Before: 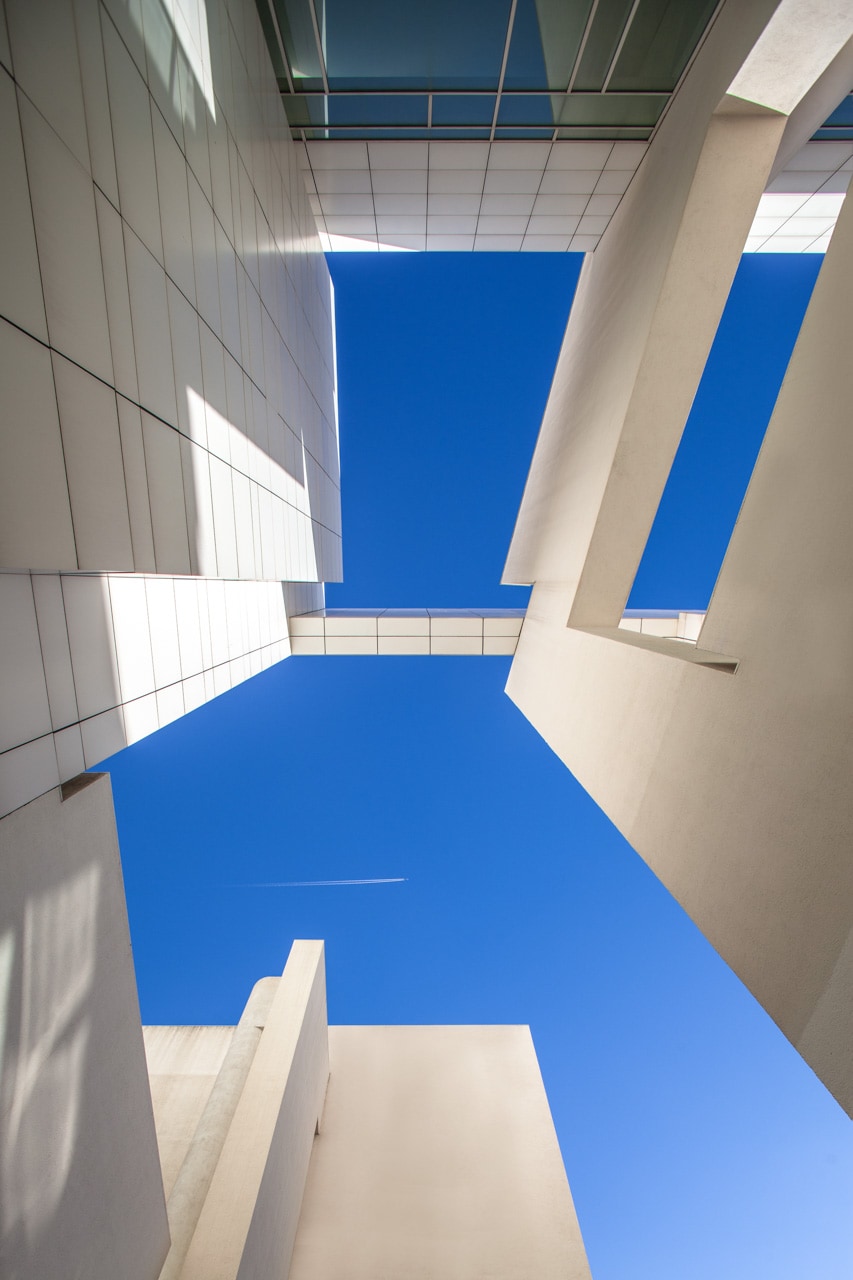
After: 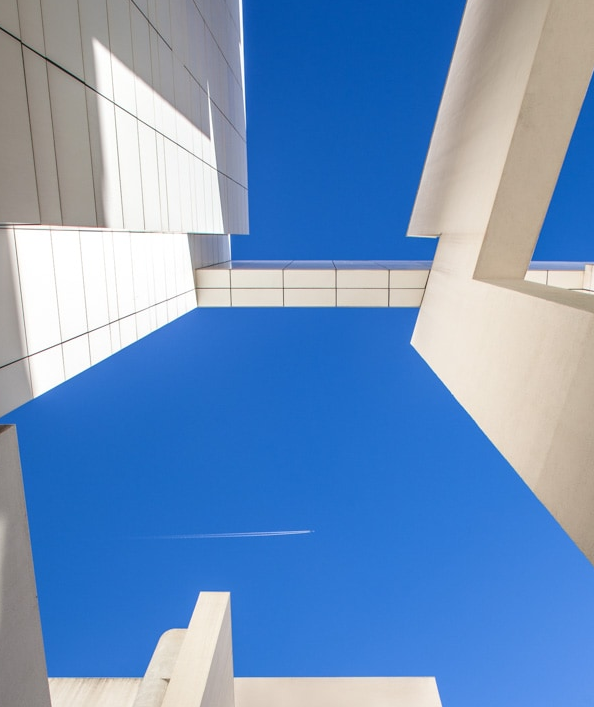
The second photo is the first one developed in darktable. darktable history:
crop: left 11.125%, top 27.211%, right 18.273%, bottom 17.066%
